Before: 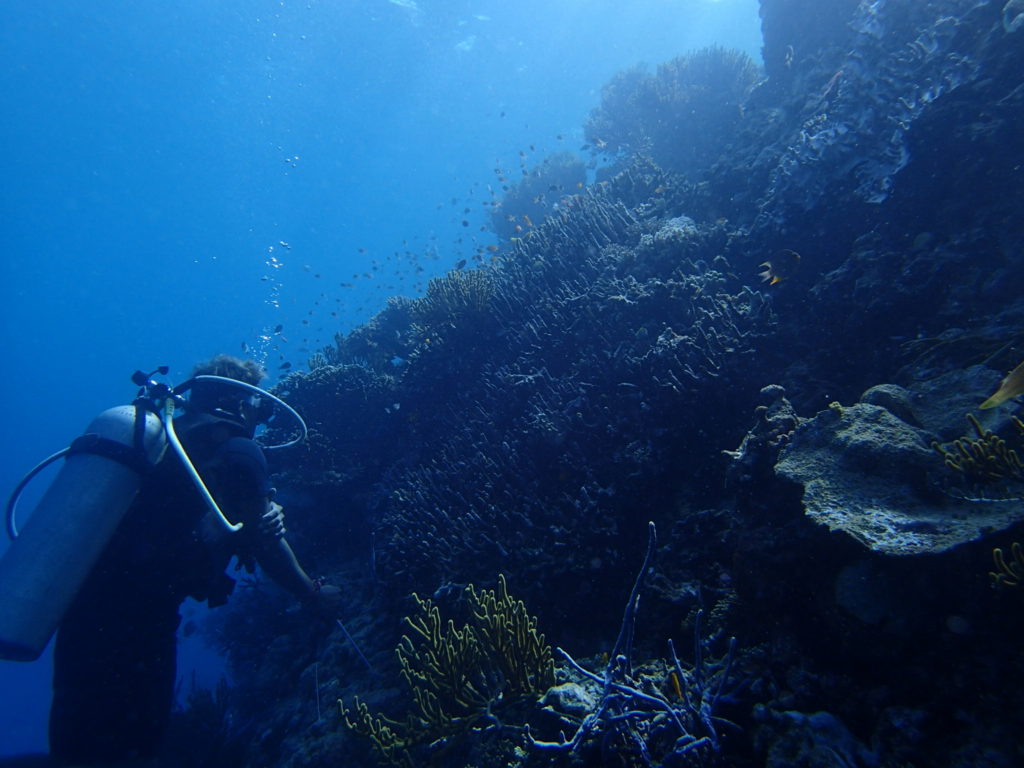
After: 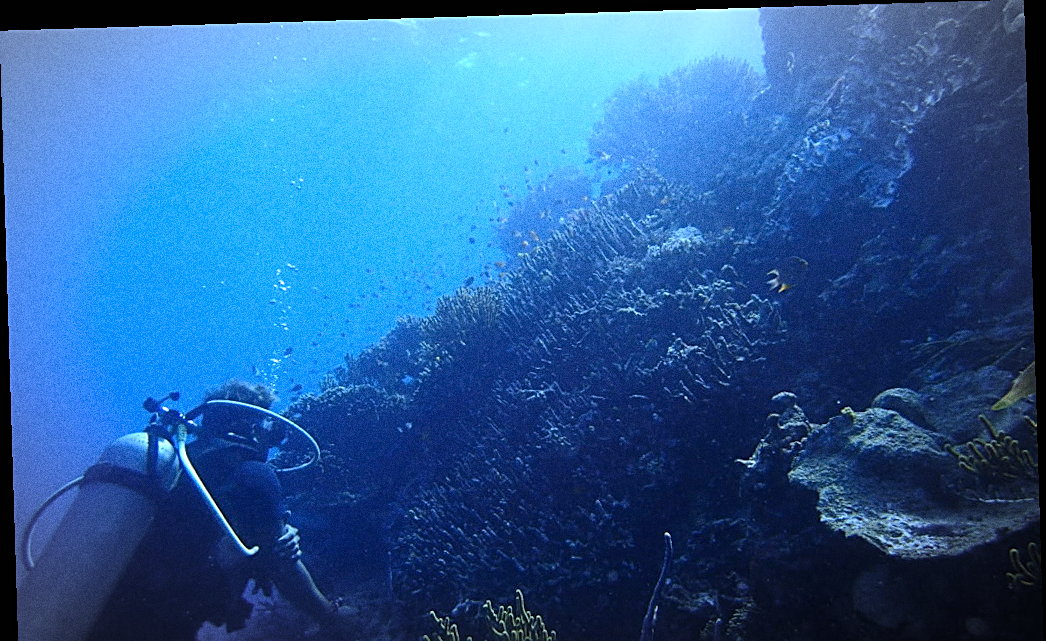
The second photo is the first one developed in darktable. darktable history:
crop: bottom 19.644%
tone equalizer: on, module defaults
rotate and perspective: rotation -1.75°, automatic cropping off
vignetting: automatic ratio true
sharpen: on, module defaults
white balance: red 0.931, blue 1.11
exposure: black level correction 0, exposure 0.7 EV, compensate exposure bias true, compensate highlight preservation false
grain: coarseness 0.09 ISO, strength 40%
